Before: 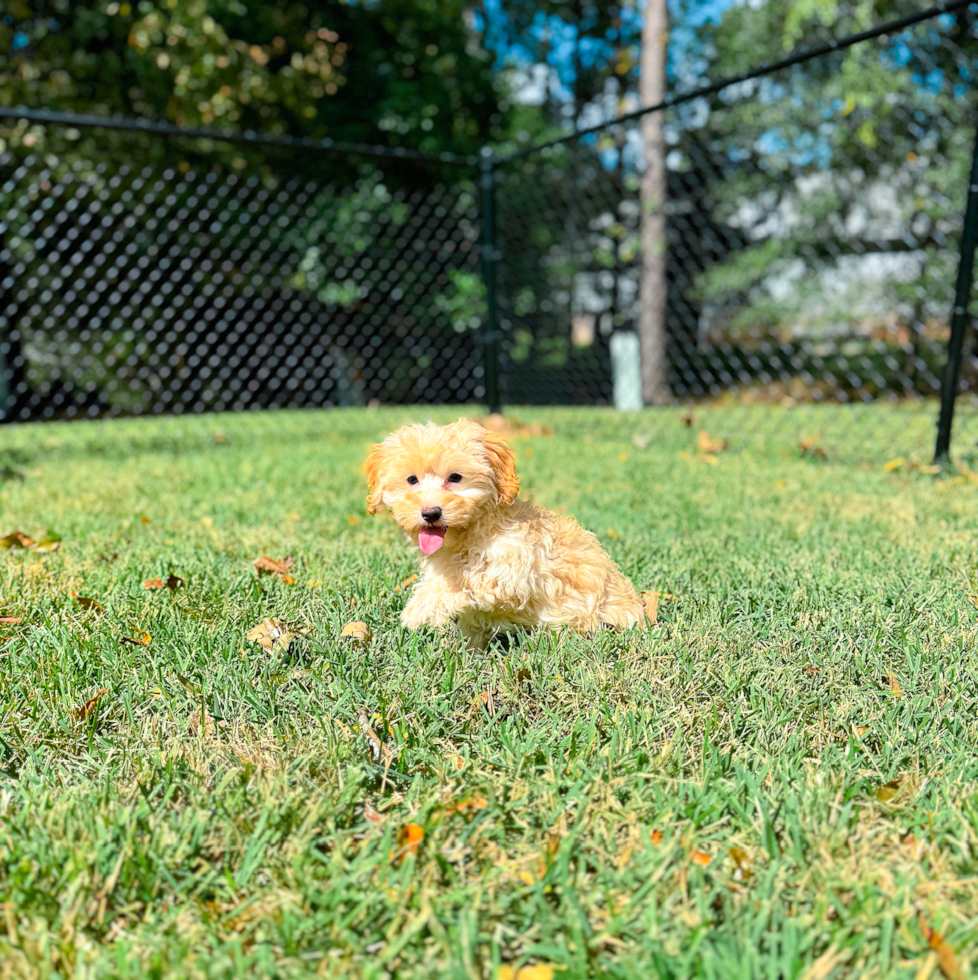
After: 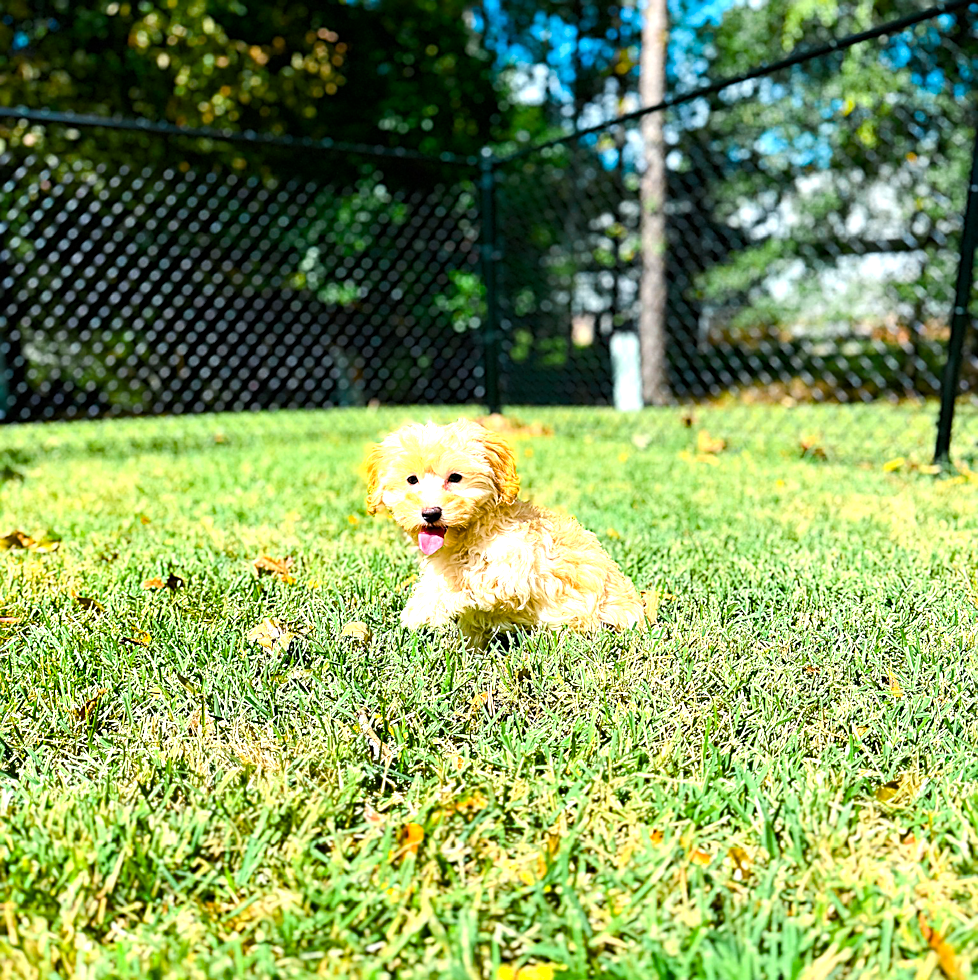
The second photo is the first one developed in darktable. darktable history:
tone equalizer: -8 EV -0.75 EV, -7 EV -0.7 EV, -6 EV -0.6 EV, -5 EV -0.4 EV, -3 EV 0.4 EV, -2 EV 0.6 EV, -1 EV 0.7 EV, +0 EV 0.75 EV, edges refinement/feathering 500, mask exposure compensation -1.57 EV, preserve details no
color balance rgb: perceptual saturation grading › global saturation 45%, perceptual saturation grading › highlights -25%, perceptual saturation grading › shadows 50%, perceptual brilliance grading › global brilliance 3%, global vibrance 3%
contrast brightness saturation: saturation -0.05
sharpen: on, module defaults
